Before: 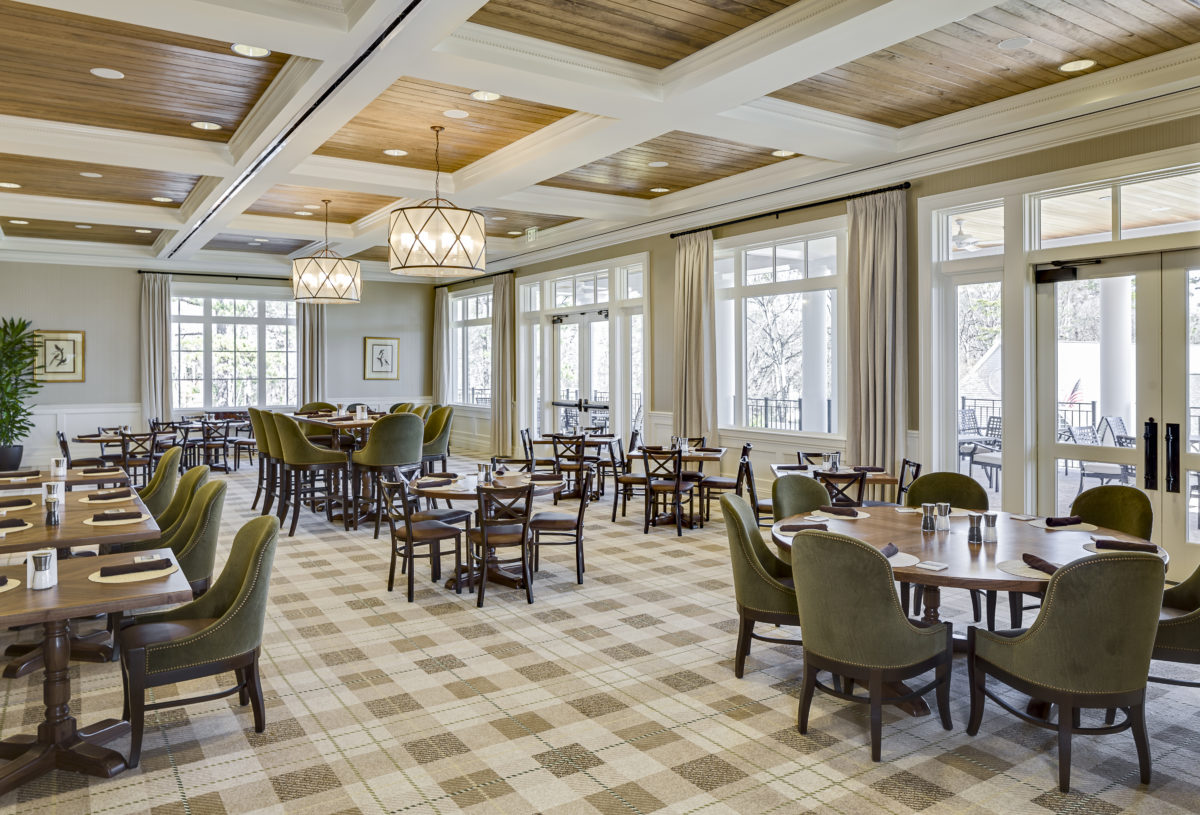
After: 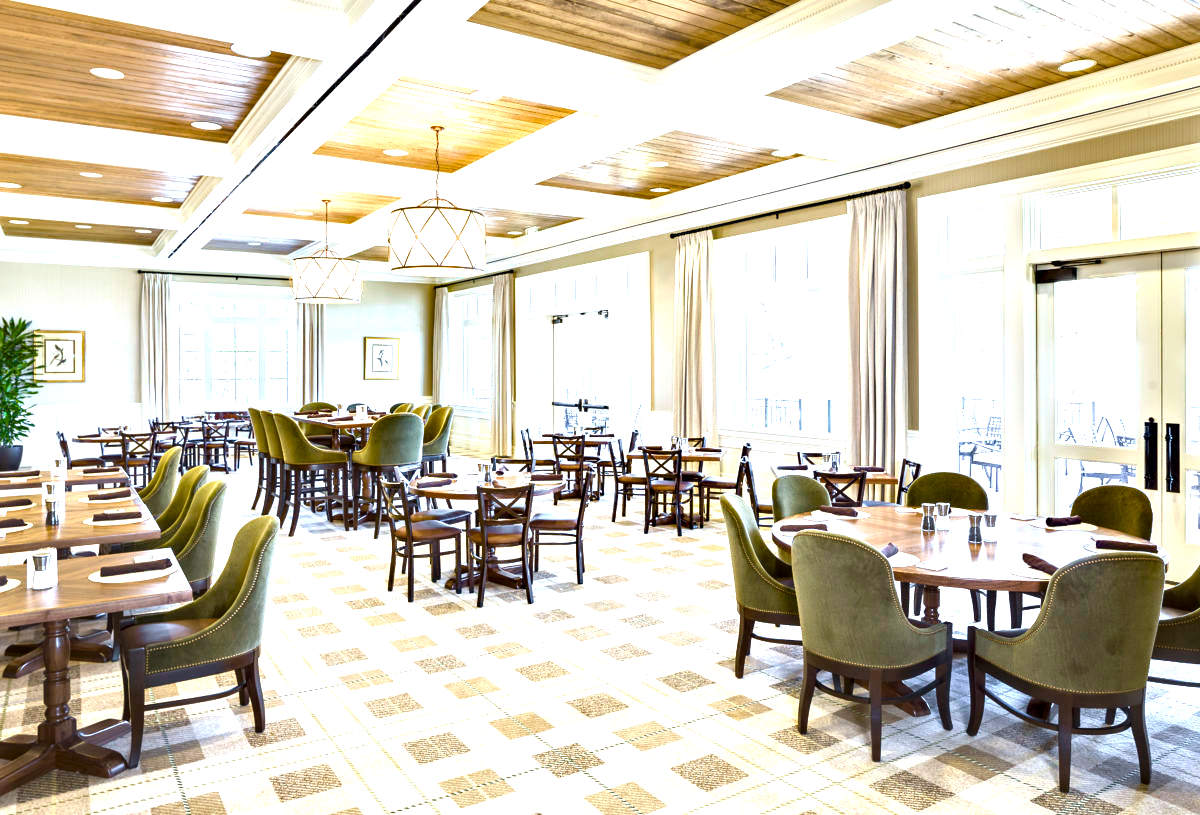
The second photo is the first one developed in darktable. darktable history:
white balance: red 0.967, blue 1.049
color balance rgb: shadows lift › luminance -20%, power › hue 72.24°, highlights gain › luminance 15%, global offset › hue 171.6°, perceptual saturation grading › highlights -15%, perceptual saturation grading › shadows 25%, global vibrance 30%, contrast 10%
exposure: black level correction 0, exposure 1.198 EV, compensate exposure bias true, compensate highlight preservation false
